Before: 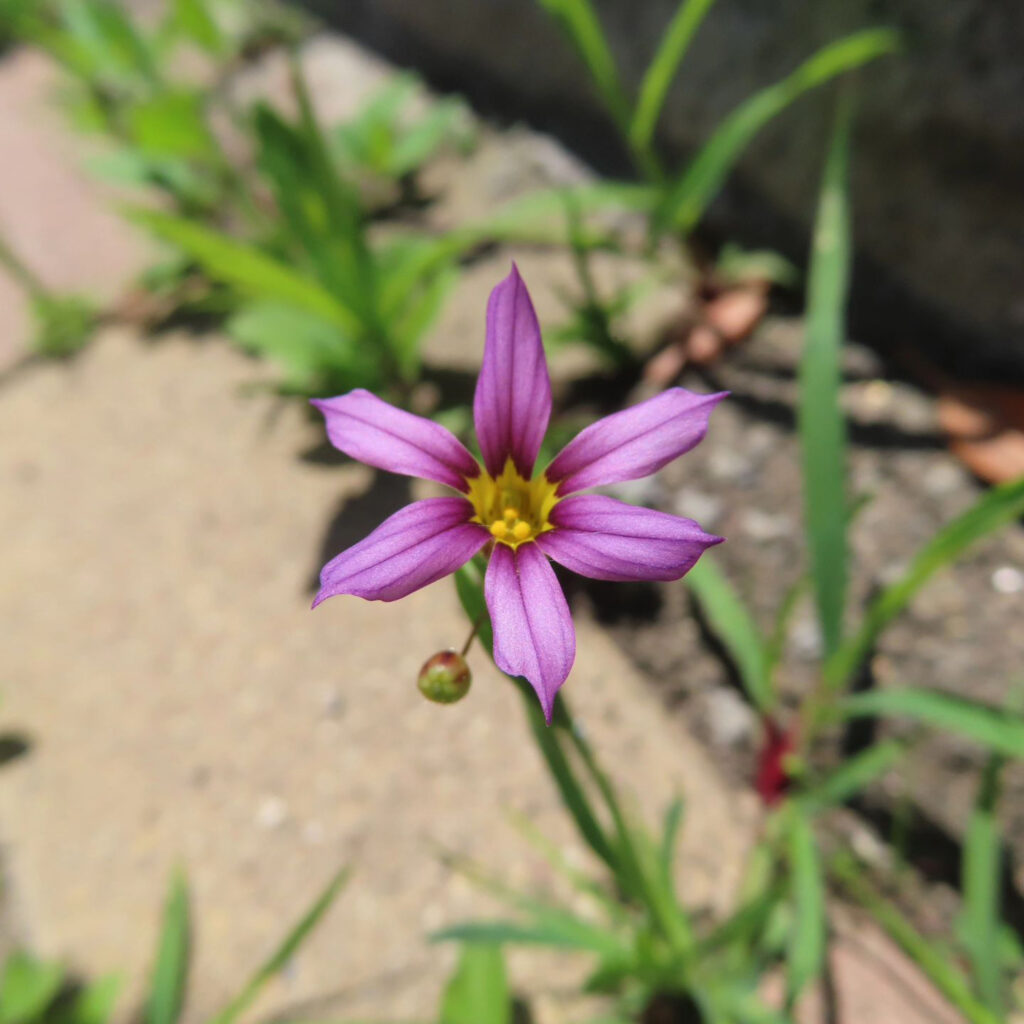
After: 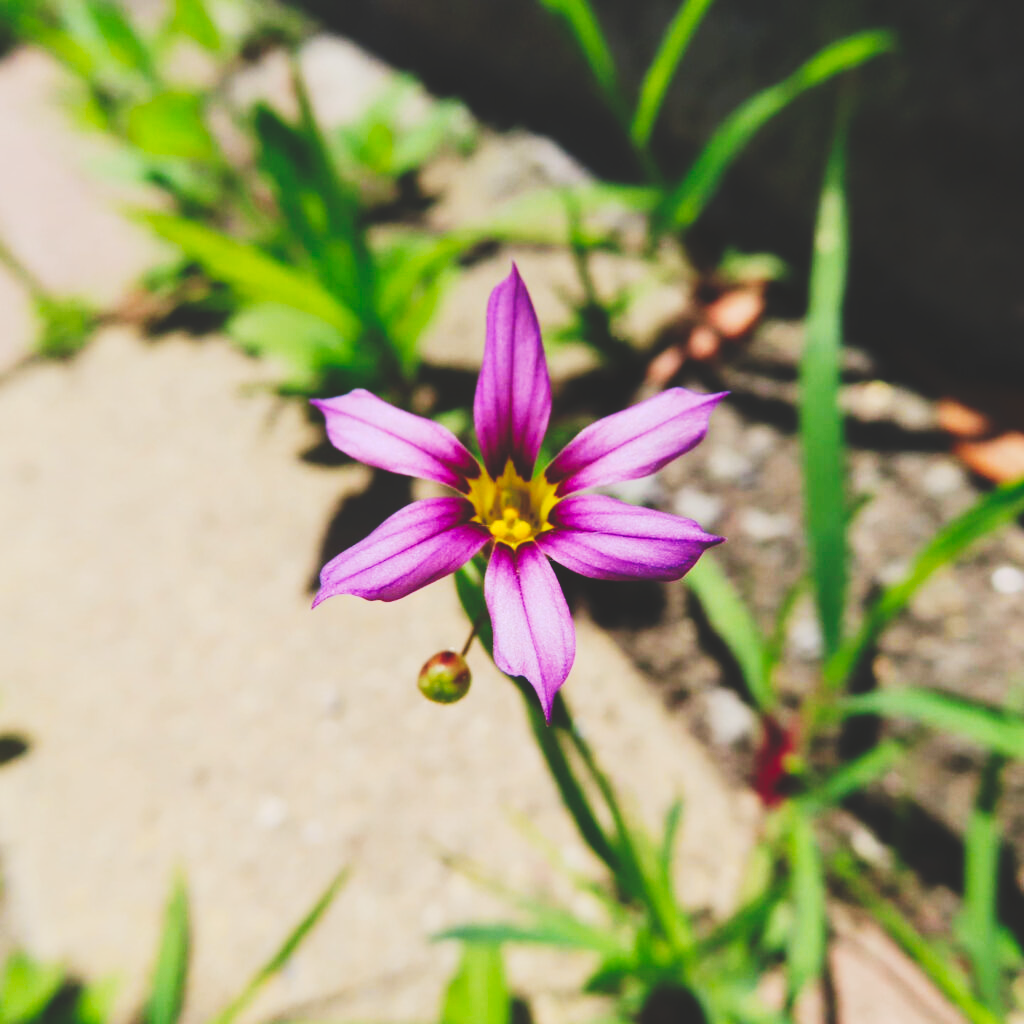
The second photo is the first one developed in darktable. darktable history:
tone curve: curves: ch0 [(0, 0) (0.003, 0.145) (0.011, 0.15) (0.025, 0.15) (0.044, 0.156) (0.069, 0.161) (0.1, 0.169) (0.136, 0.175) (0.177, 0.184) (0.224, 0.196) (0.277, 0.234) (0.335, 0.291) (0.399, 0.391) (0.468, 0.505) (0.543, 0.633) (0.623, 0.742) (0.709, 0.826) (0.801, 0.882) (0.898, 0.93) (1, 1)], preserve colors none
